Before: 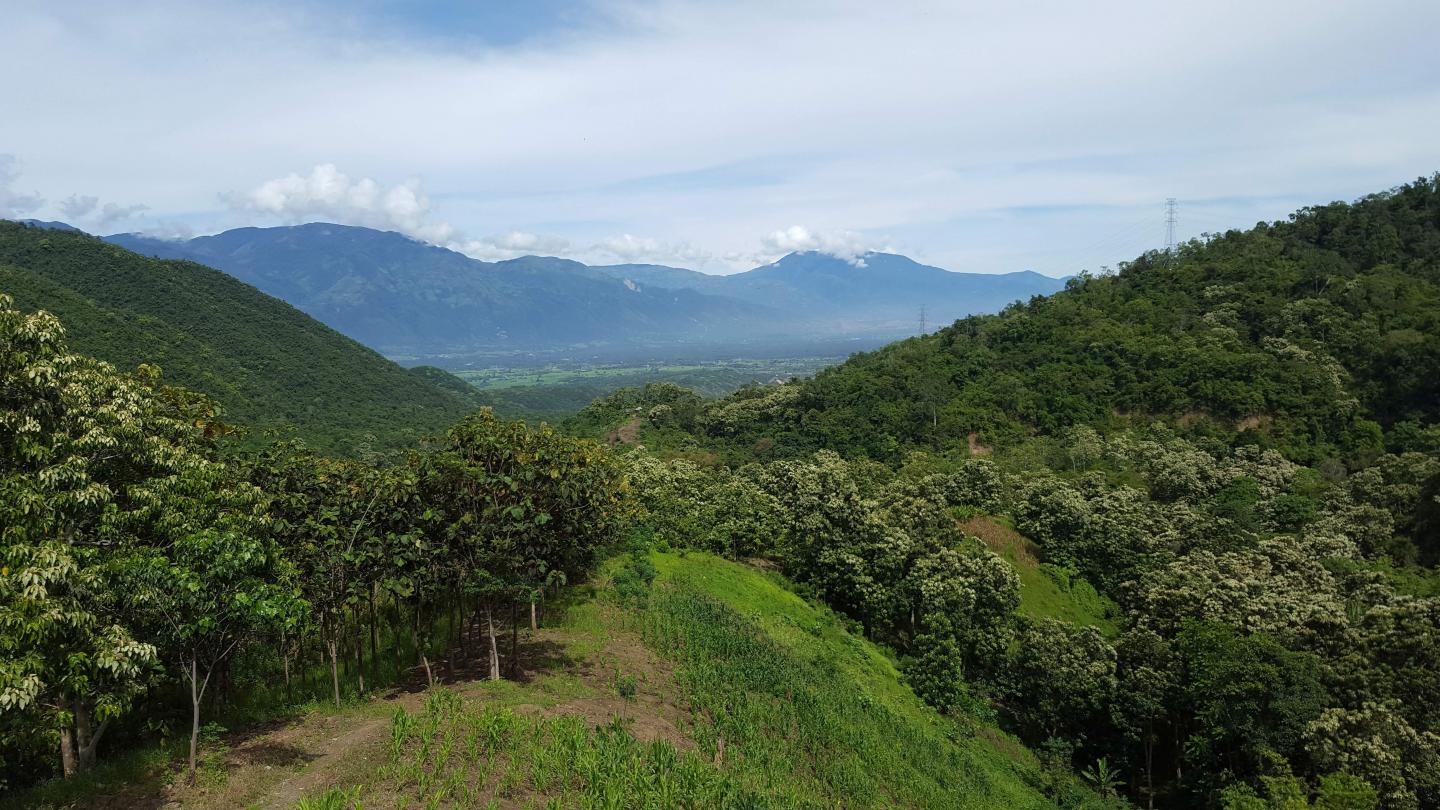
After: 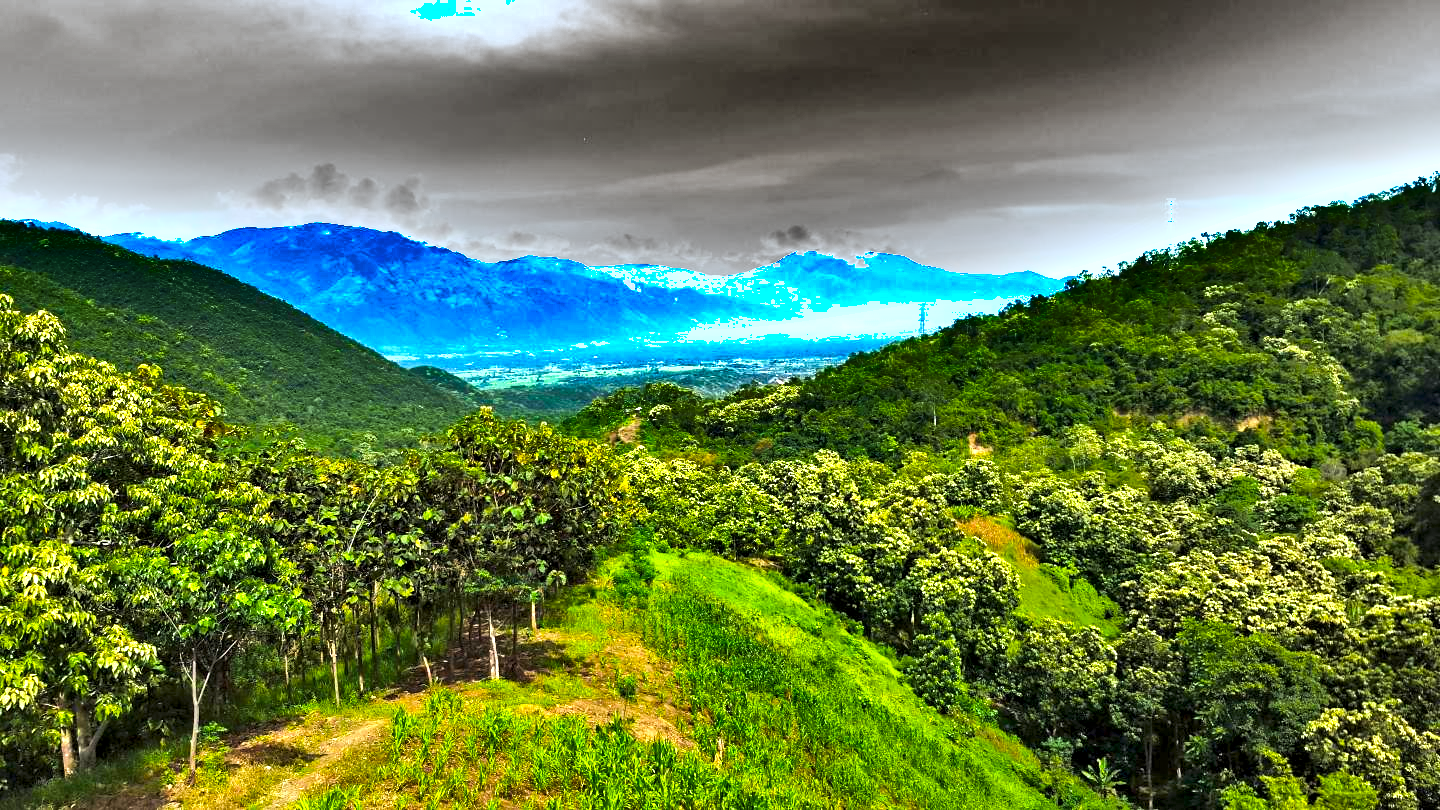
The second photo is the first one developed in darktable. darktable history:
contrast equalizer: y [[0.511, 0.558, 0.631, 0.632, 0.559, 0.512], [0.5 ×6], [0.507, 0.559, 0.627, 0.644, 0.647, 0.647], [0 ×6], [0 ×6]]
color balance rgb: perceptual saturation grading › global saturation 60.441%, perceptual saturation grading › highlights 19.81%, perceptual saturation grading › shadows -49.664%
exposure: black level correction 0, exposure 2.101 EV, compensate highlight preservation false
shadows and highlights: shadows 80.71, white point adjustment -8.91, highlights -61.44, soften with gaussian
